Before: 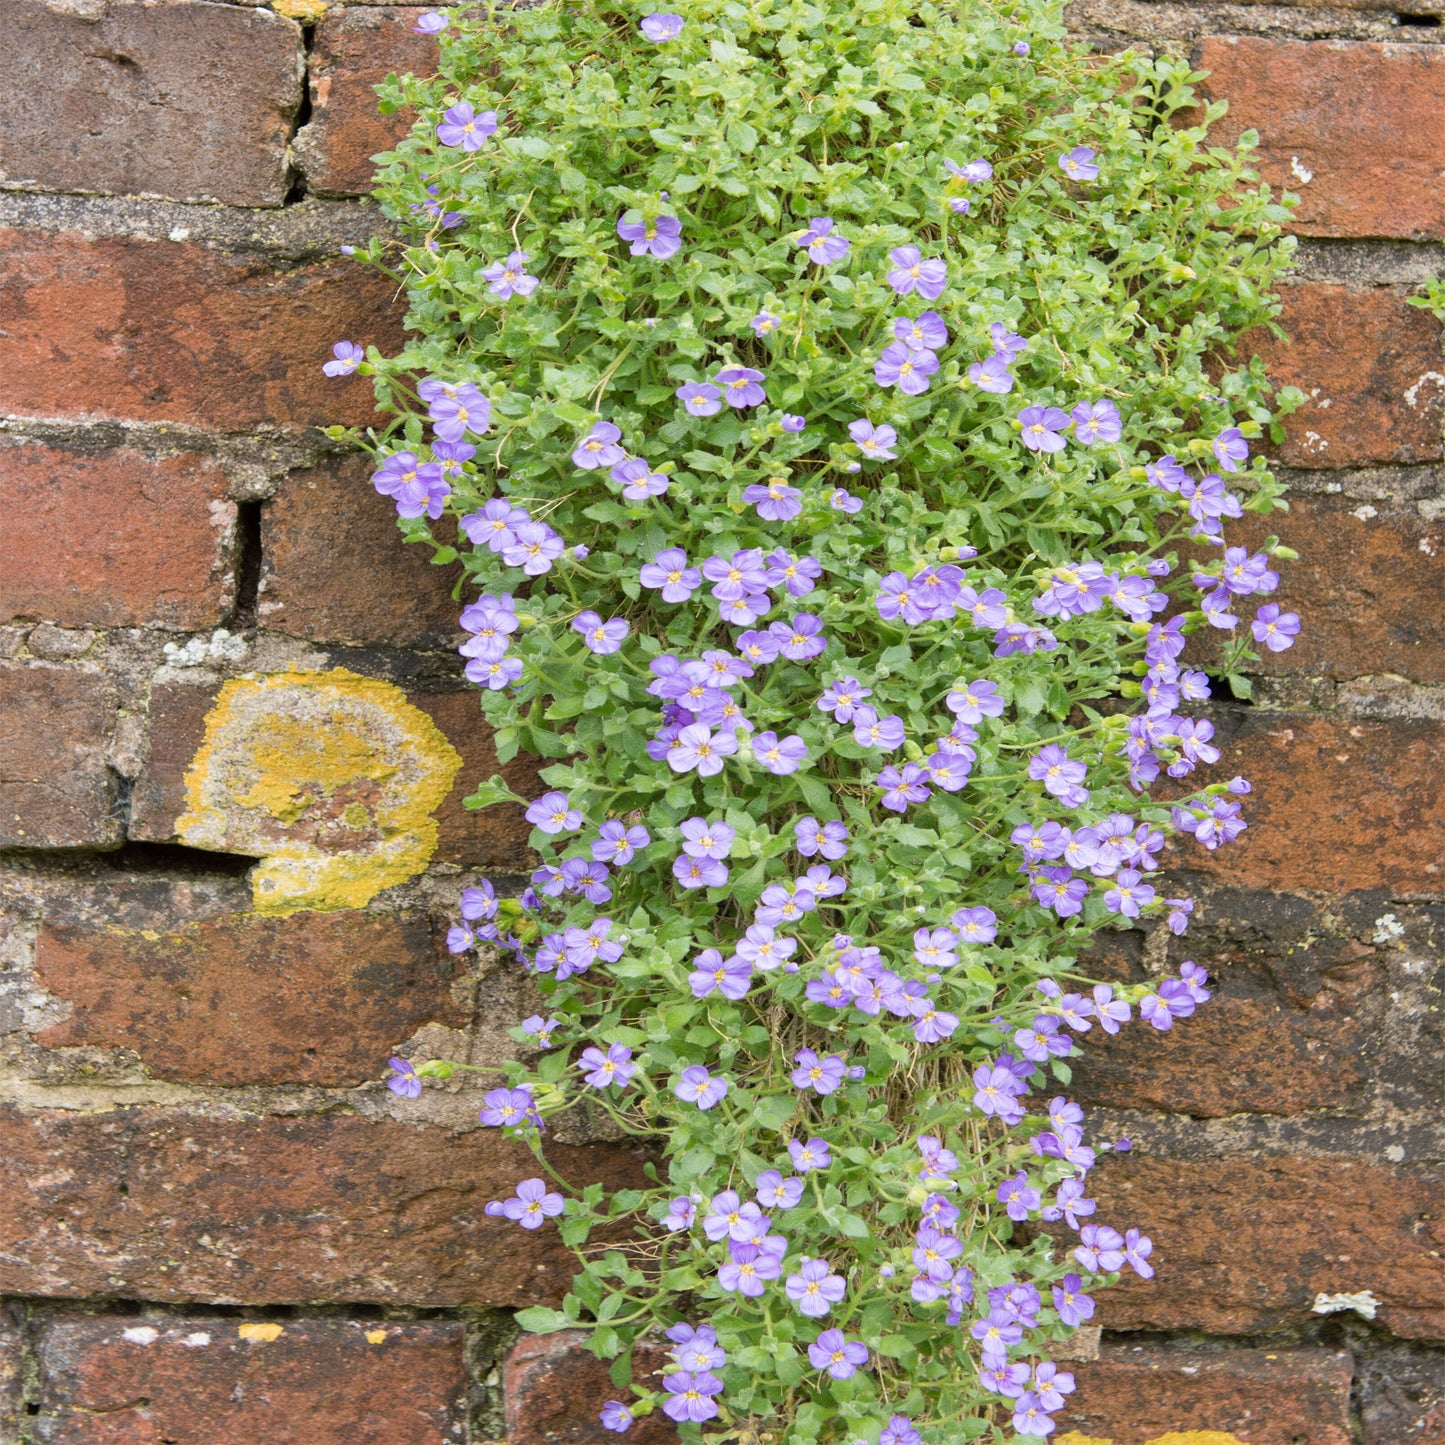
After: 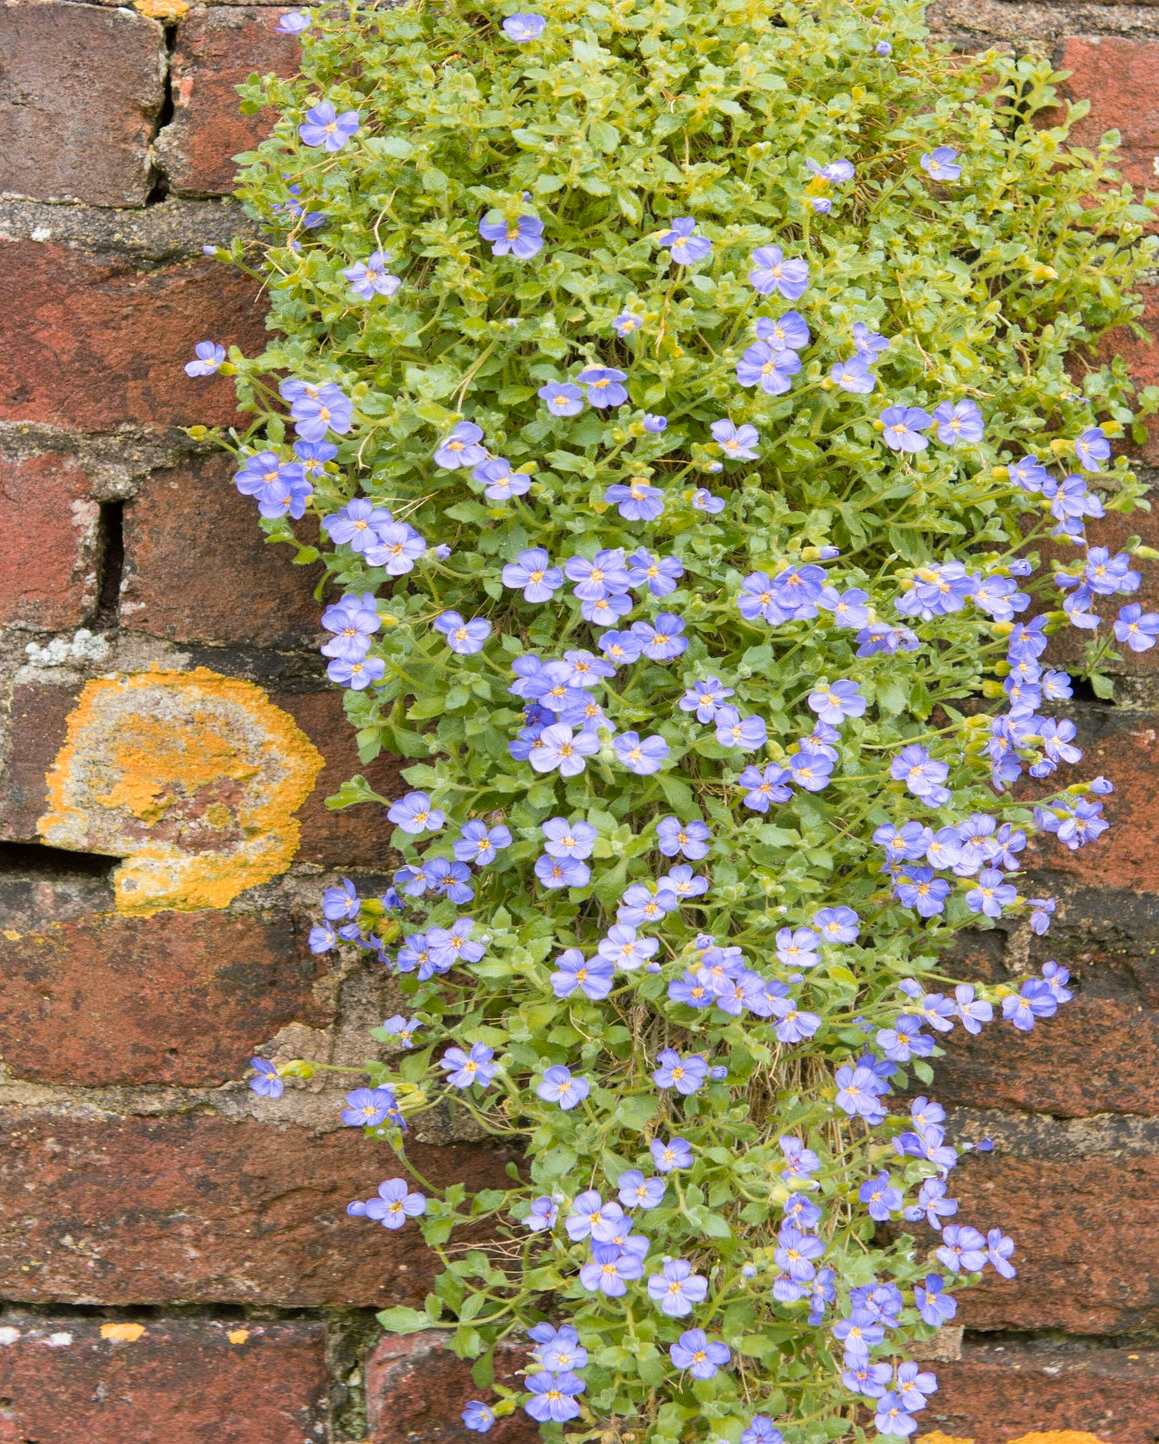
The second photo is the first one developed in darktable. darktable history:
crop and rotate: left 9.597%, right 10.195%
color zones: curves: ch1 [(0.239, 0.552) (0.75, 0.5)]; ch2 [(0.25, 0.462) (0.749, 0.457)], mix 25.94%
